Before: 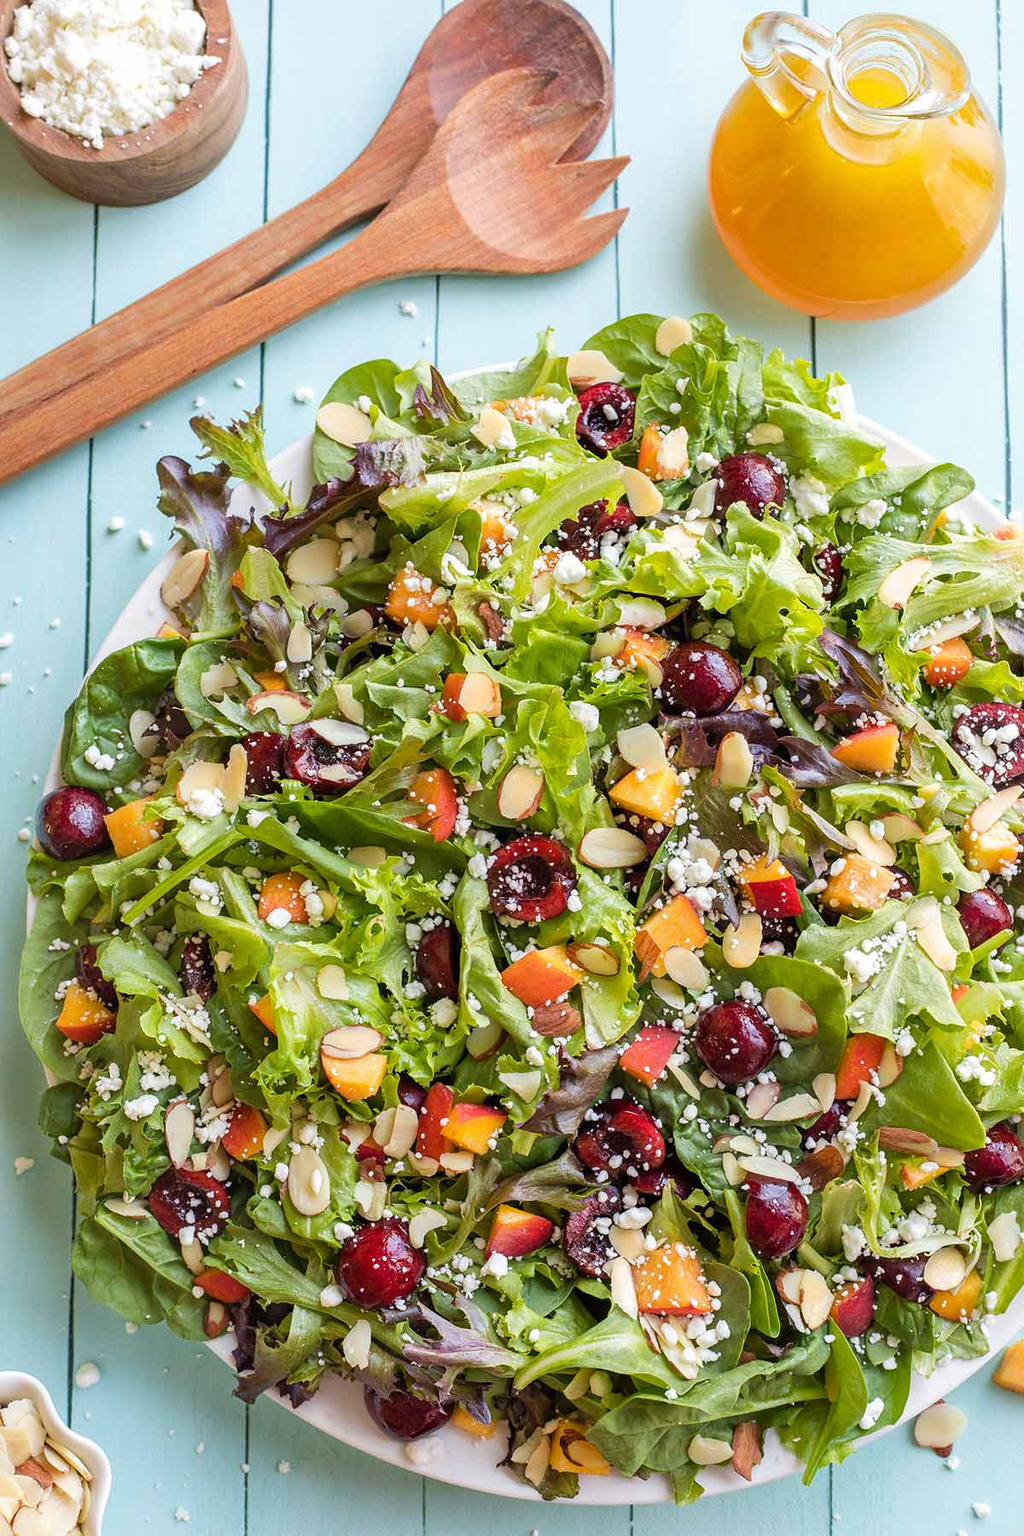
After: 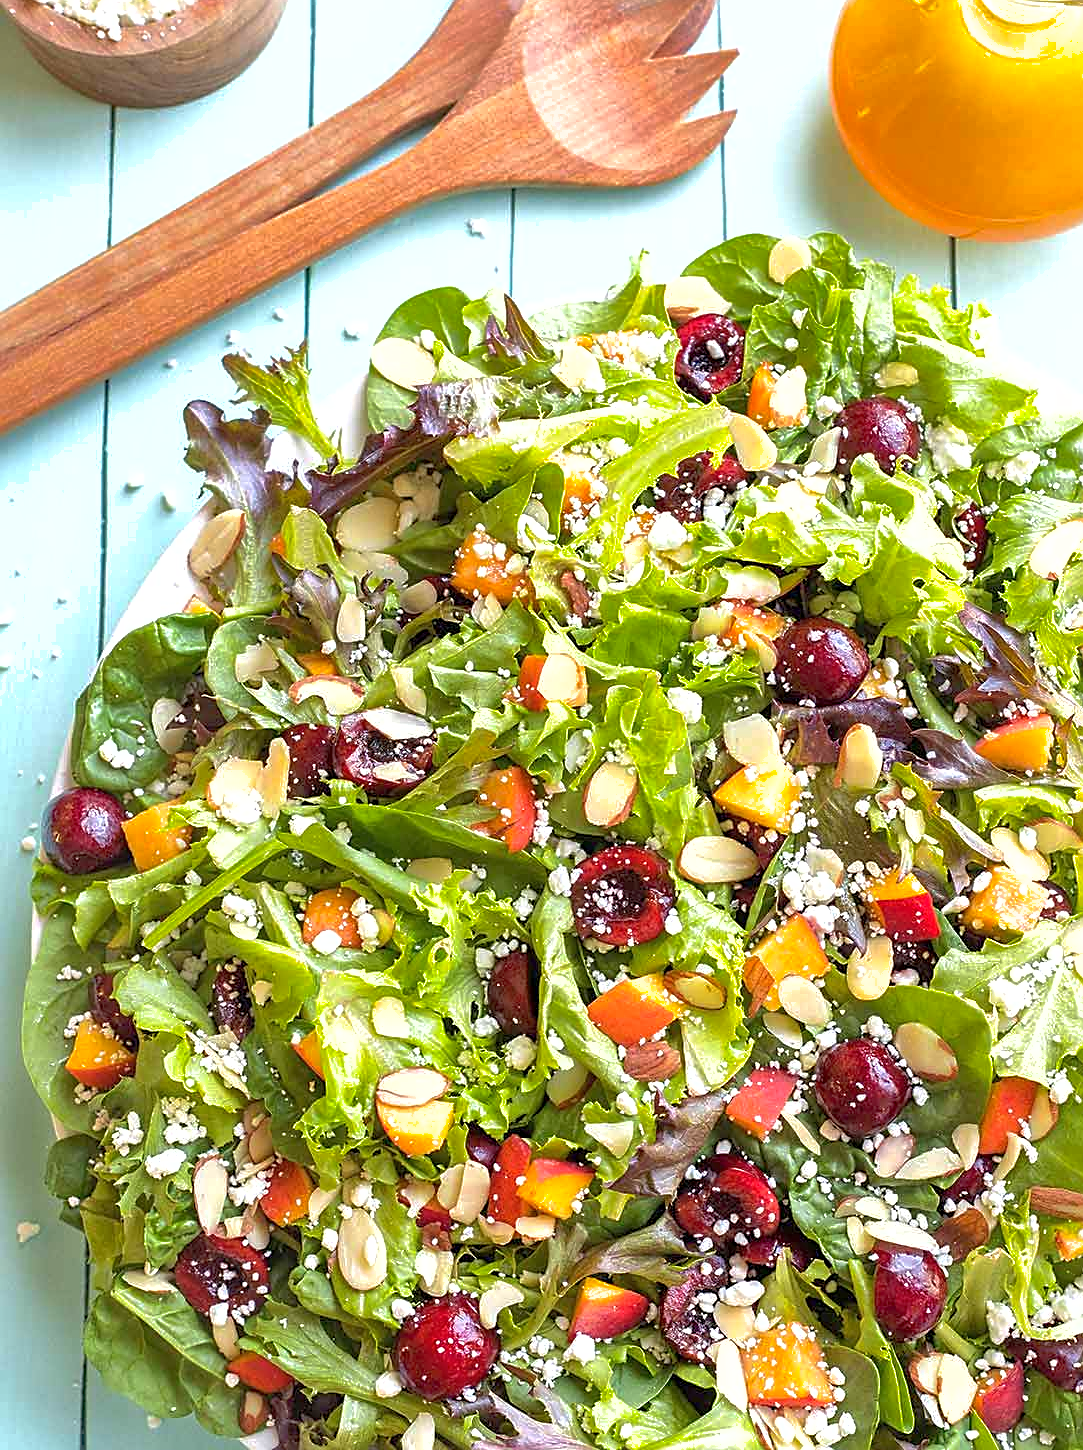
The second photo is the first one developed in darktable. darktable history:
sharpen: on, module defaults
shadows and highlights: on, module defaults
exposure: exposure 0.6 EV, compensate highlight preservation false
crop: top 7.49%, right 9.717%, bottom 11.943%
